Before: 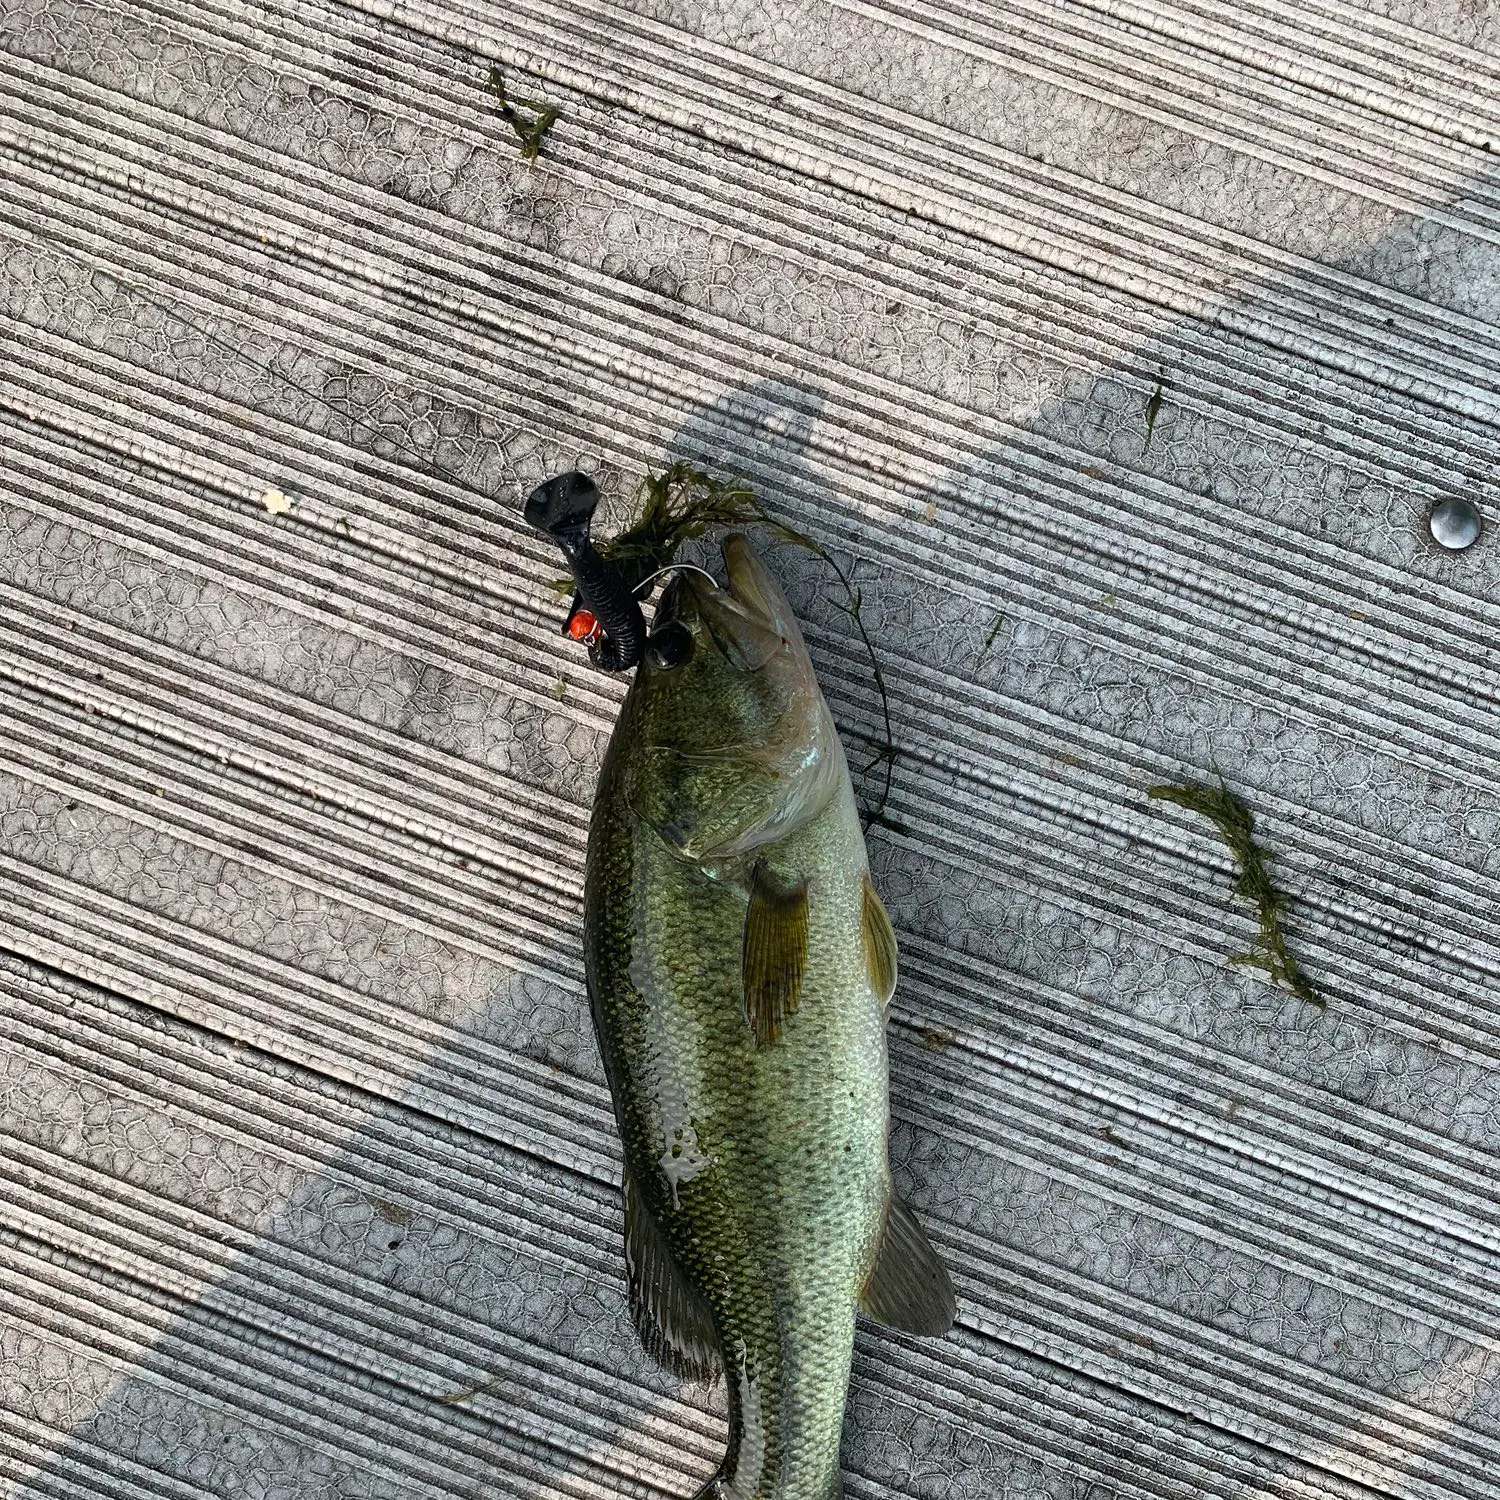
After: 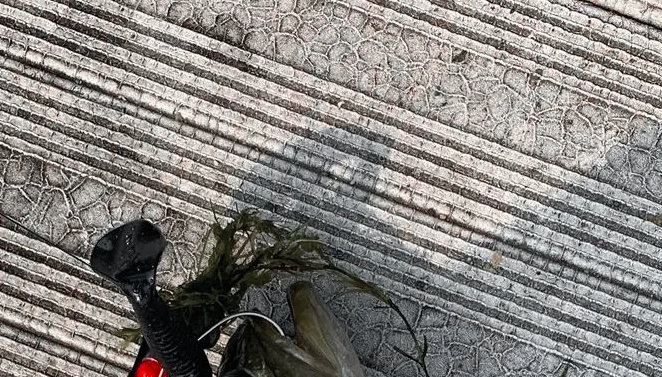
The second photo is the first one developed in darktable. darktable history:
crop: left 28.985%, top 16.861%, right 26.818%, bottom 57.941%
color zones: curves: ch0 [(0, 0.48) (0.209, 0.398) (0.305, 0.332) (0.429, 0.493) (0.571, 0.5) (0.714, 0.5) (0.857, 0.5) (1, 0.48)]; ch1 [(0, 0.736) (0.143, 0.625) (0.225, 0.371) (0.429, 0.256) (0.571, 0.241) (0.714, 0.213) (0.857, 0.48) (1, 0.736)]; ch2 [(0, 0.448) (0.143, 0.498) (0.286, 0.5) (0.429, 0.5) (0.571, 0.5) (0.714, 0.5) (0.857, 0.5) (1, 0.448)]
